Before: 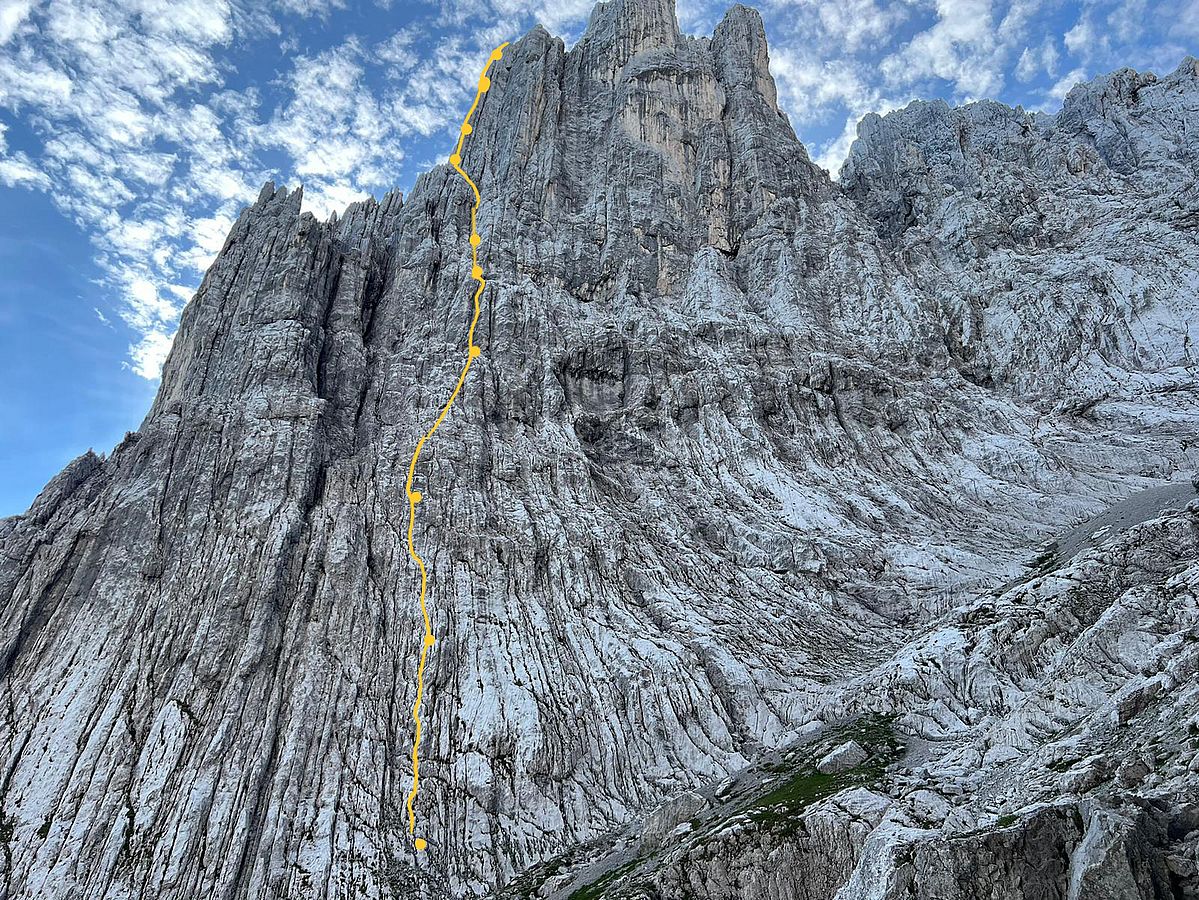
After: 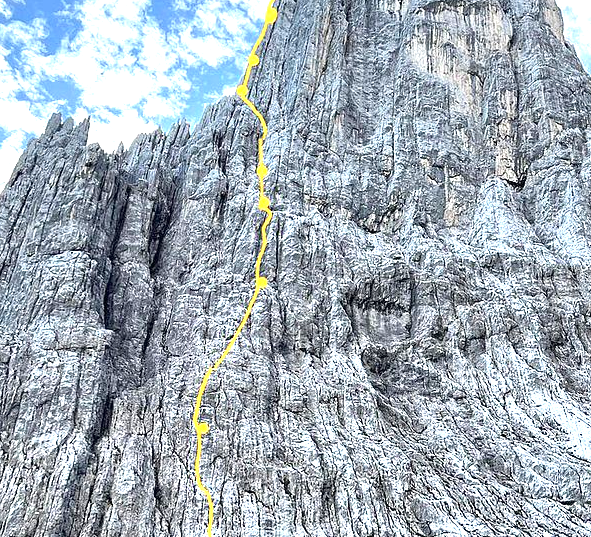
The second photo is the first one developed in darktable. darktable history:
crop: left 17.789%, top 7.69%, right 32.839%, bottom 32.574%
exposure: exposure 1.157 EV, compensate exposure bias true, compensate highlight preservation false
